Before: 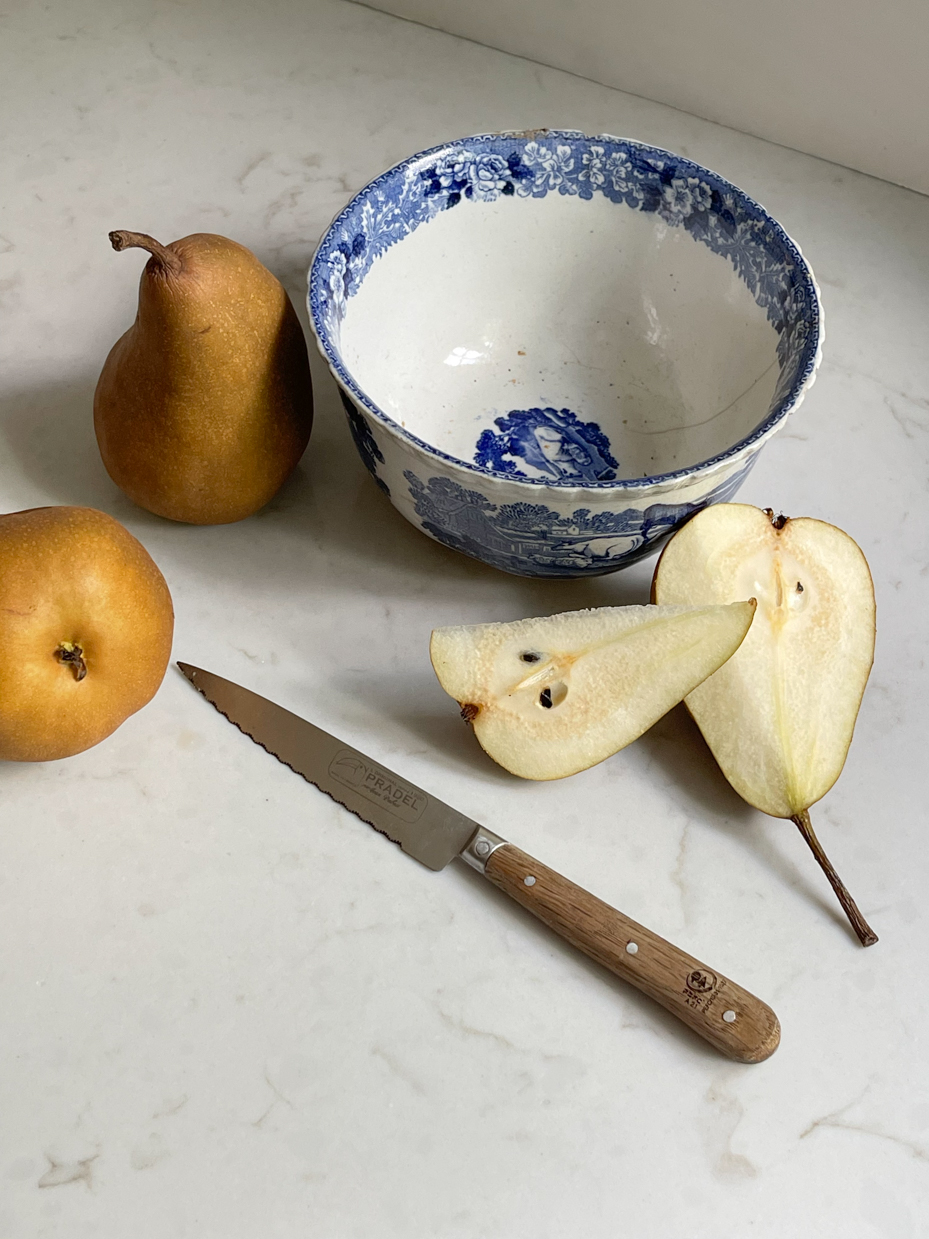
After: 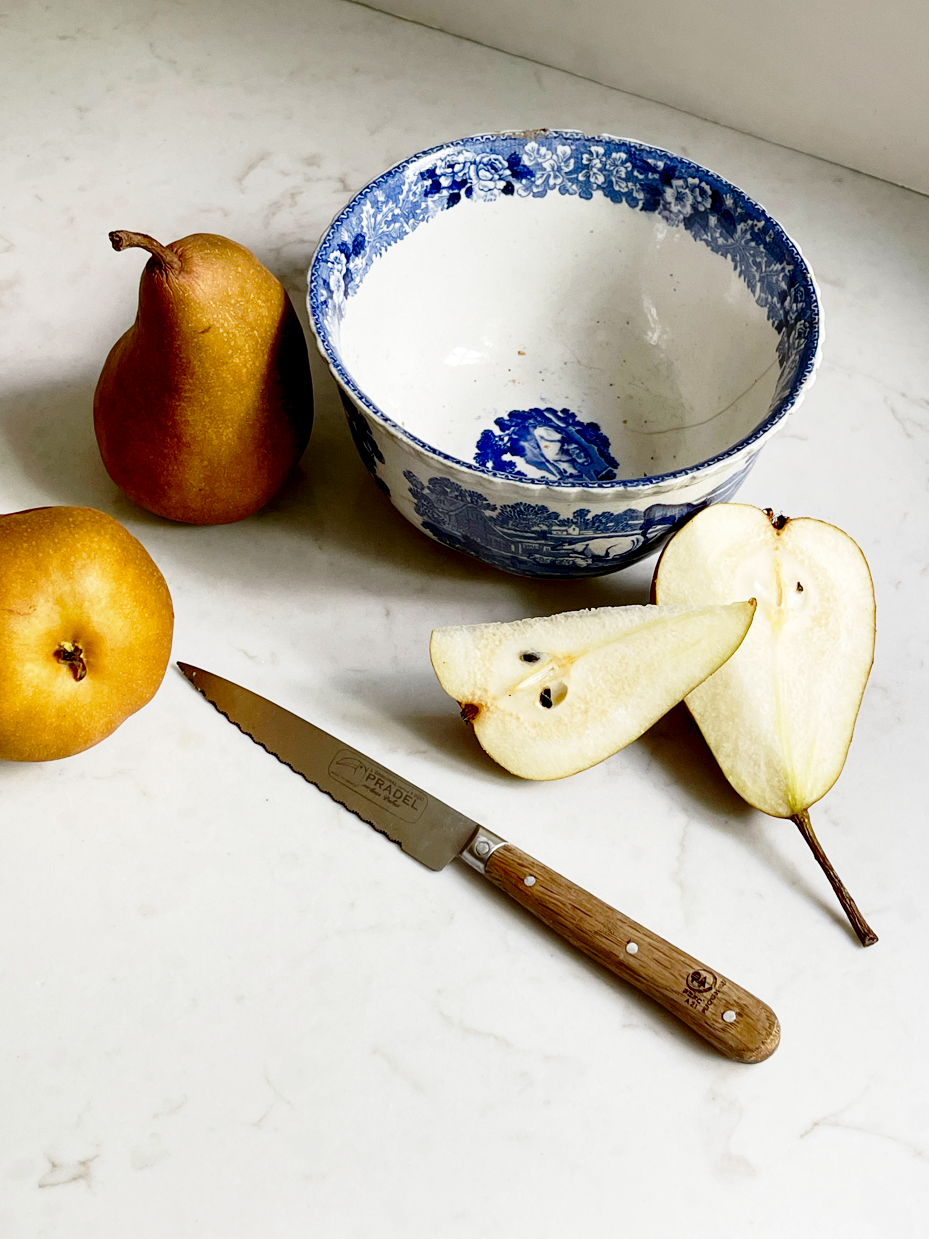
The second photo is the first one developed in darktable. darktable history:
contrast brightness saturation: brightness -0.2, saturation 0.08
exposure: black level correction 0.009, compensate highlight preservation false
base curve: curves: ch0 [(0, 0) (0.028, 0.03) (0.121, 0.232) (0.46, 0.748) (0.859, 0.968) (1, 1)], preserve colors none
